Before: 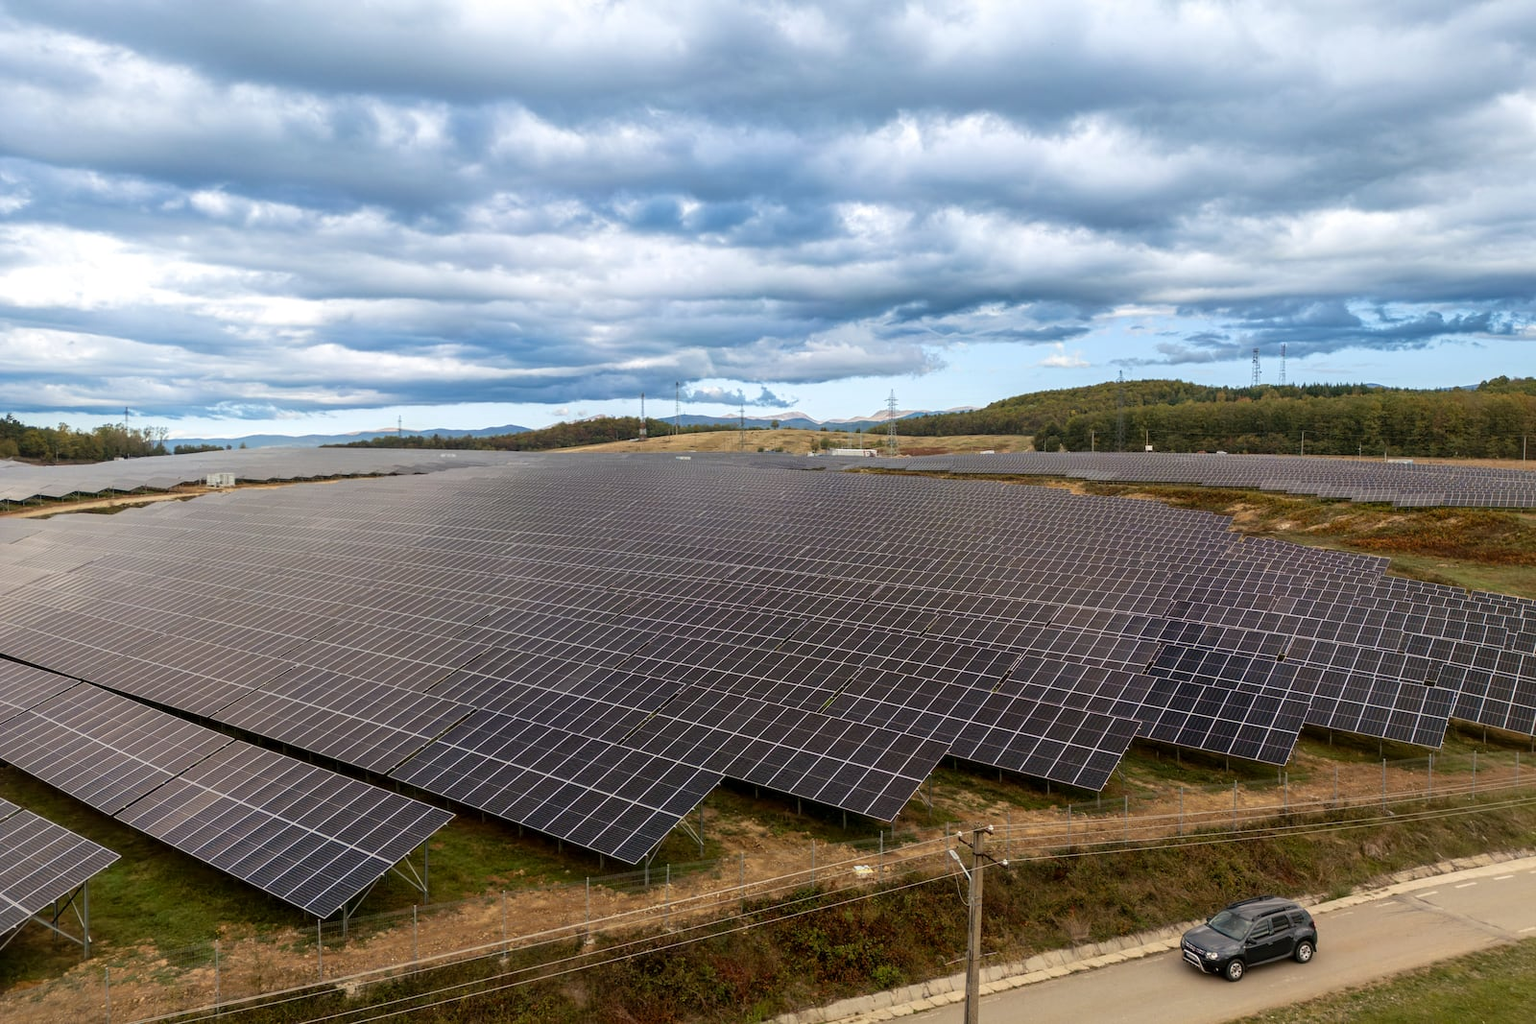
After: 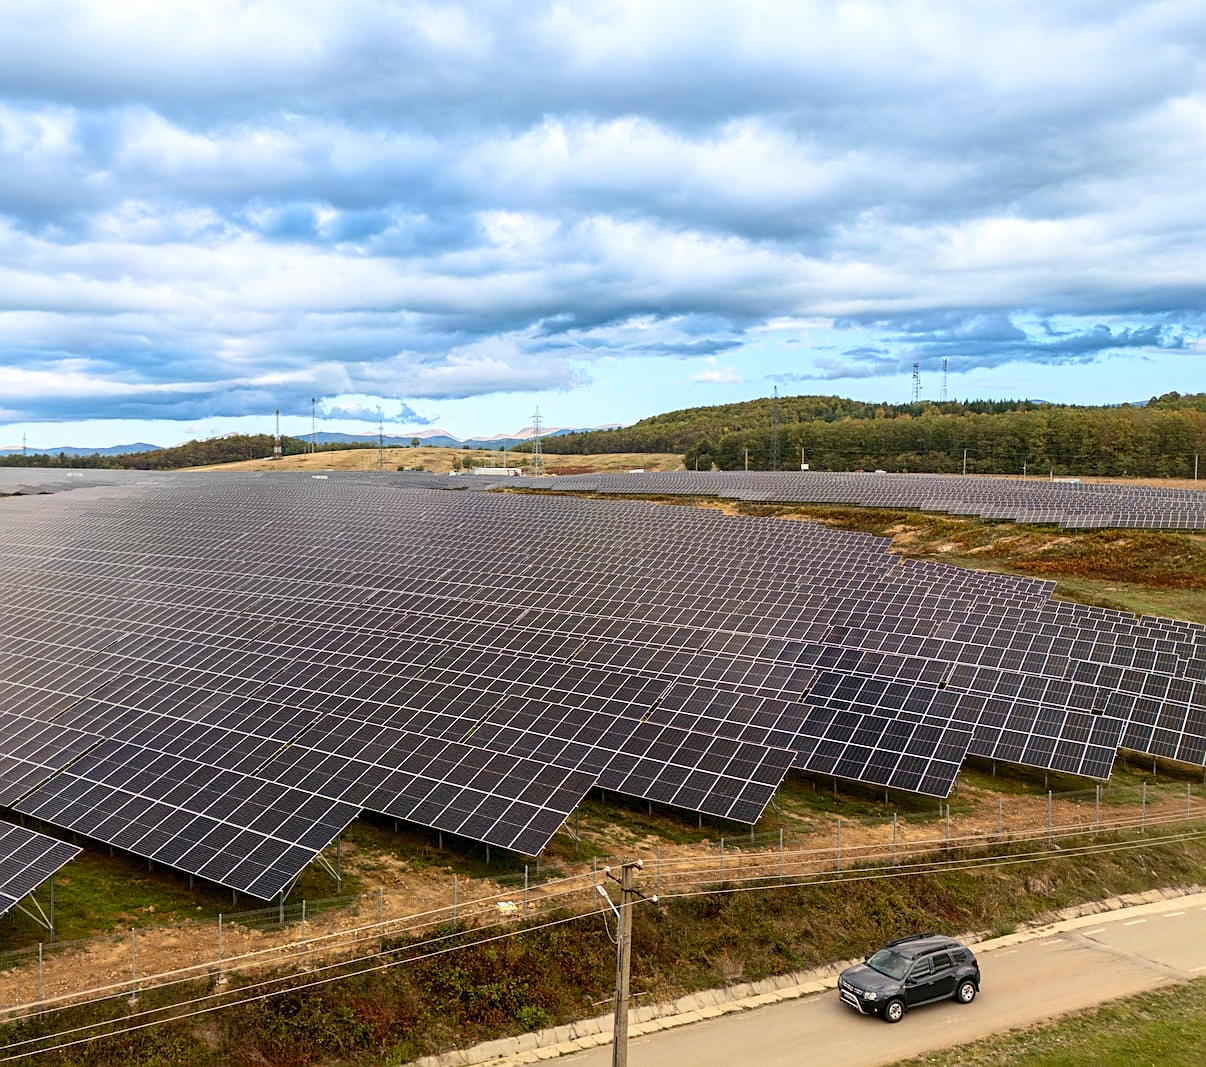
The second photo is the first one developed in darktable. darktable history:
sharpen: on, module defaults
contrast brightness saturation: contrast 0.2, brightness 0.16, saturation 0.22
crop and rotate: left 24.6%
